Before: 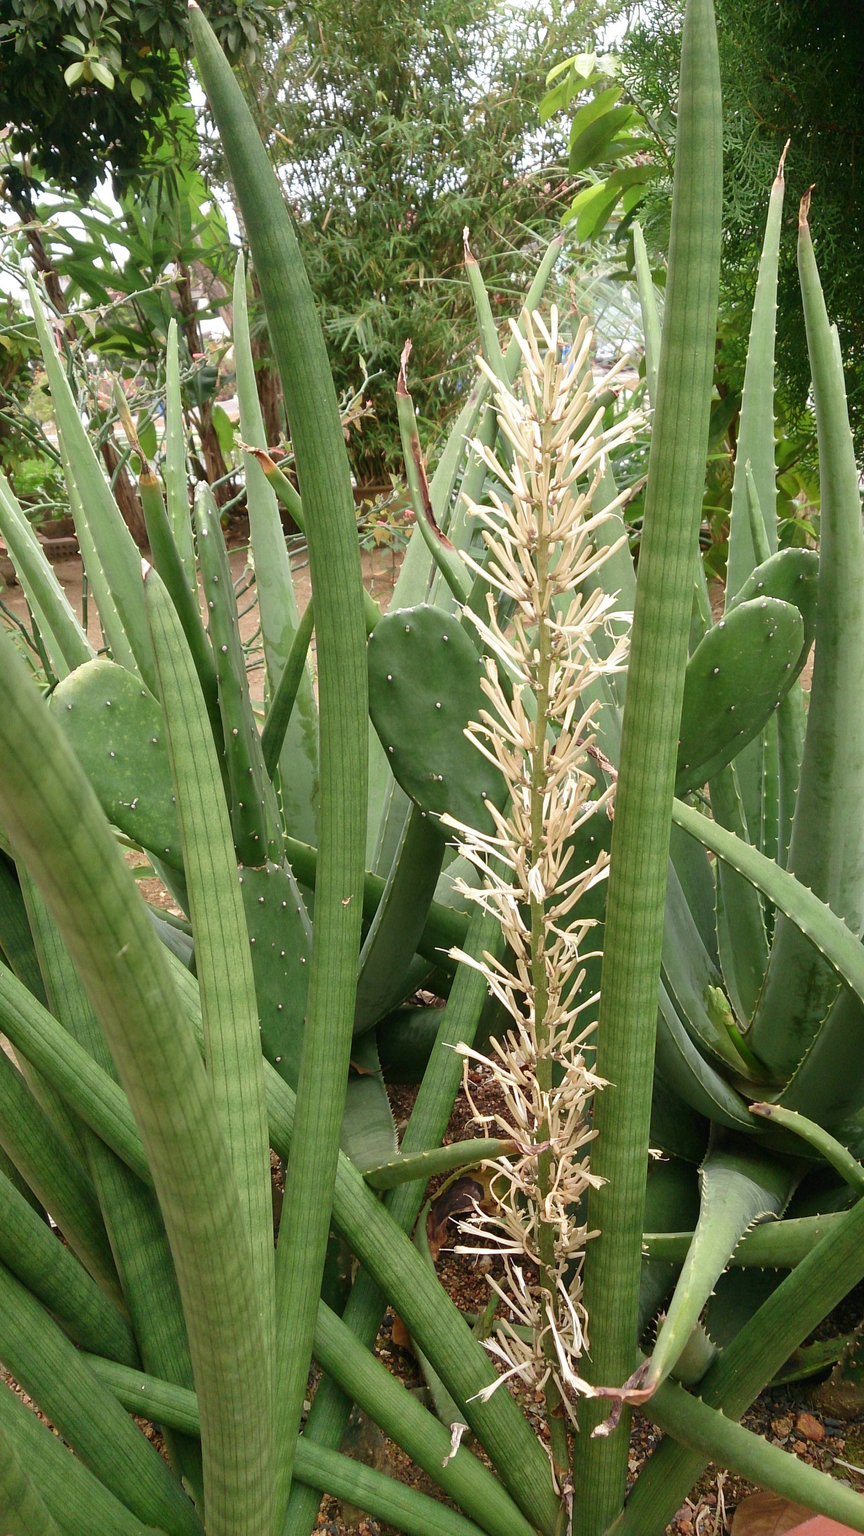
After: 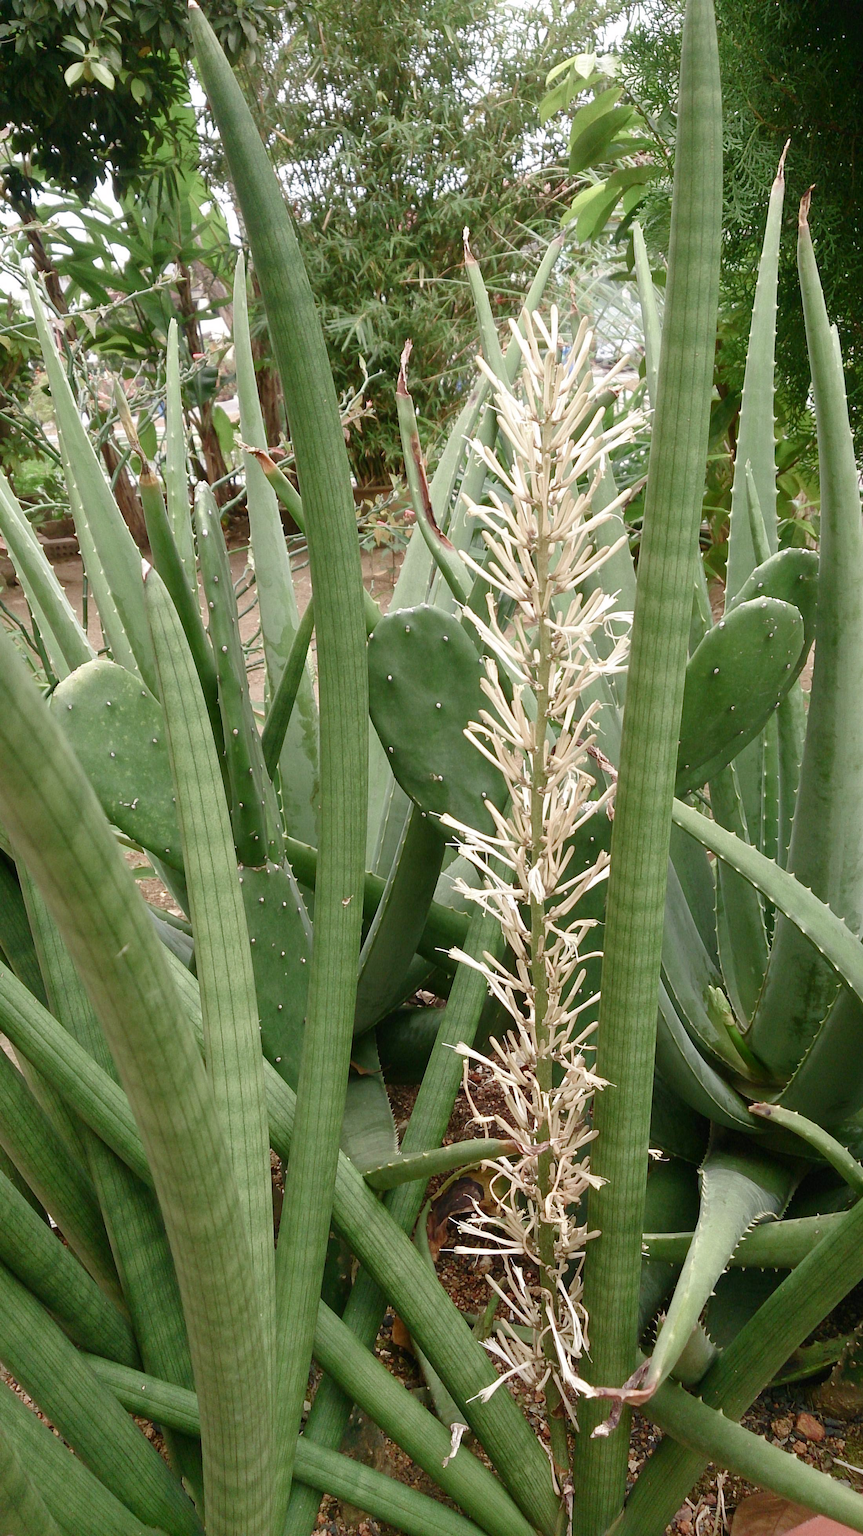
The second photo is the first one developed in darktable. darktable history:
color balance rgb: highlights gain › chroma 0.159%, highlights gain › hue 329.7°, perceptual saturation grading › global saturation -10.292%, perceptual saturation grading › highlights -27.046%, perceptual saturation grading › shadows 21.755%
